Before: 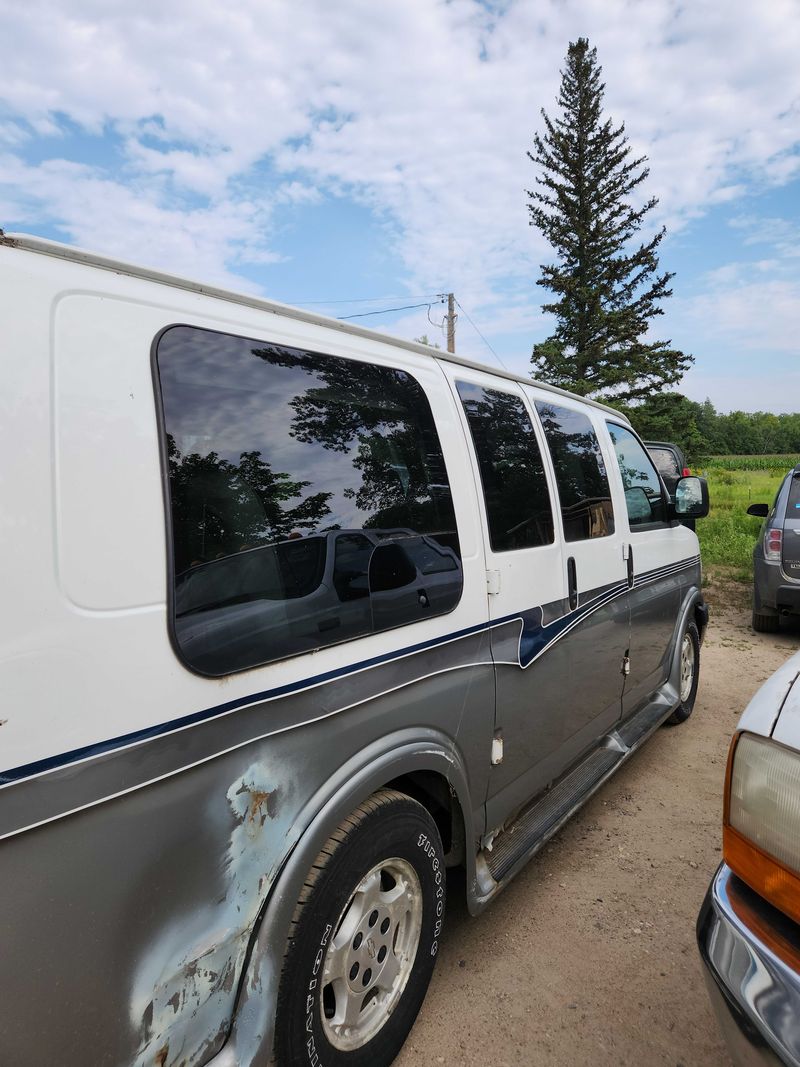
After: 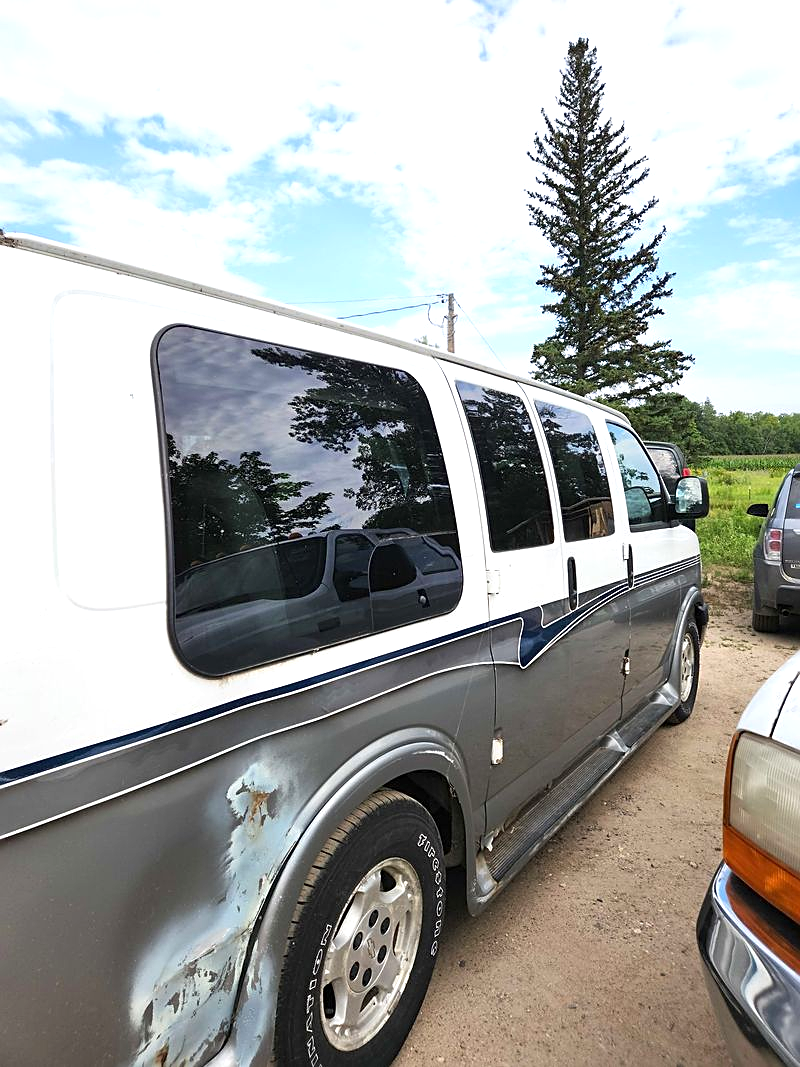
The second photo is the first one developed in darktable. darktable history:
sharpen: on, module defaults
exposure: exposure 0.785 EV, compensate highlight preservation false
local contrast: mode bilateral grid, contrast 100, coarseness 100, detail 91%, midtone range 0.2
